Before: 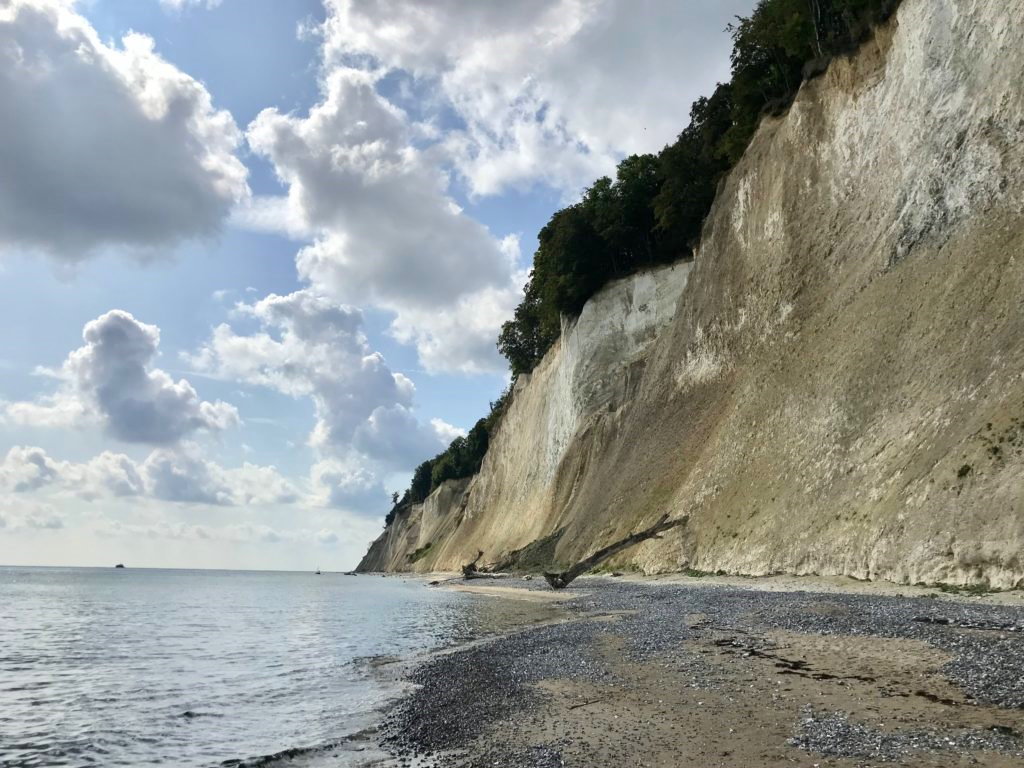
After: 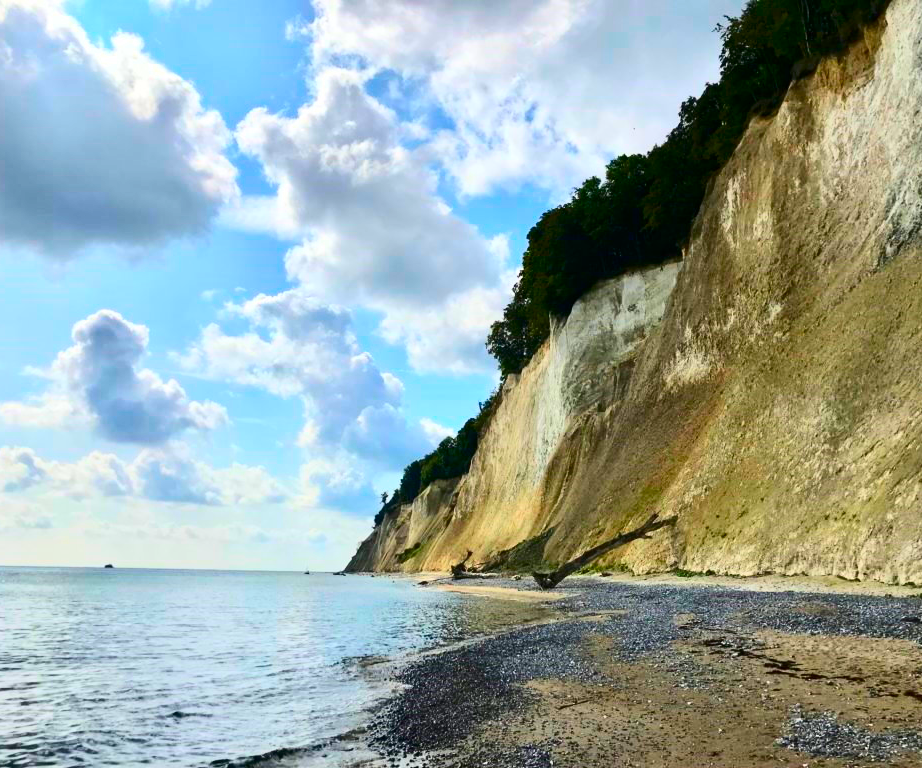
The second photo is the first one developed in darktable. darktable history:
crop and rotate: left 1.088%, right 8.807%
contrast brightness saturation: contrast 0.26, brightness 0.02, saturation 0.87
